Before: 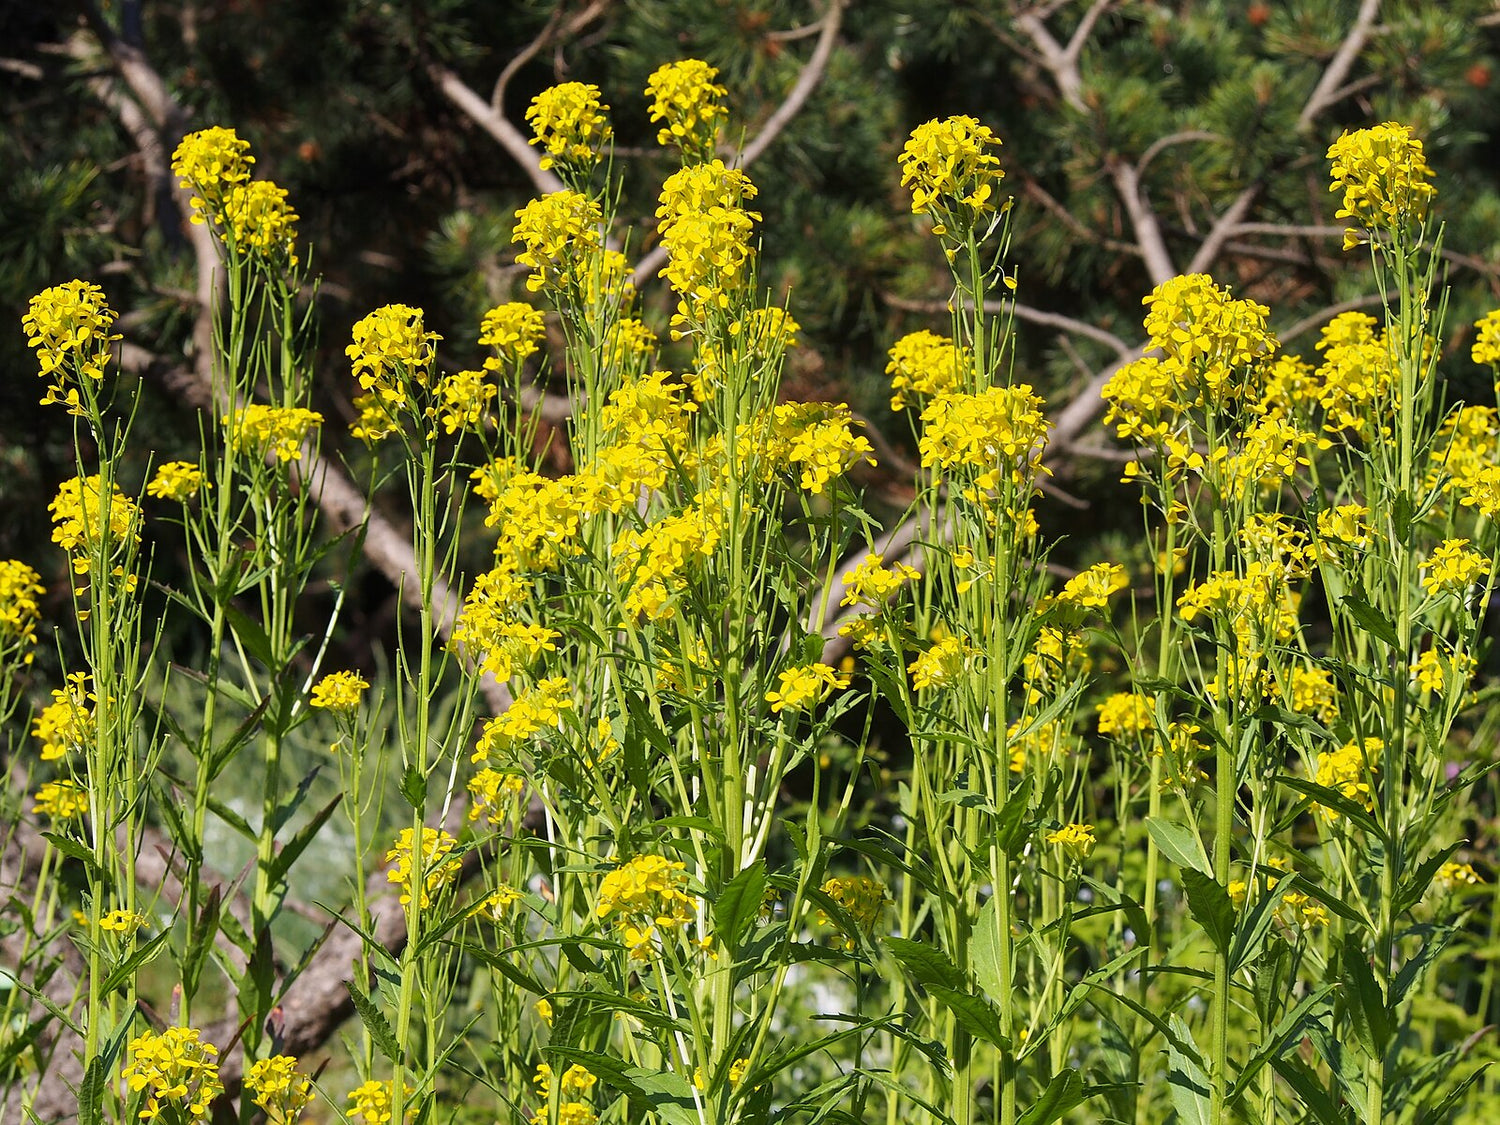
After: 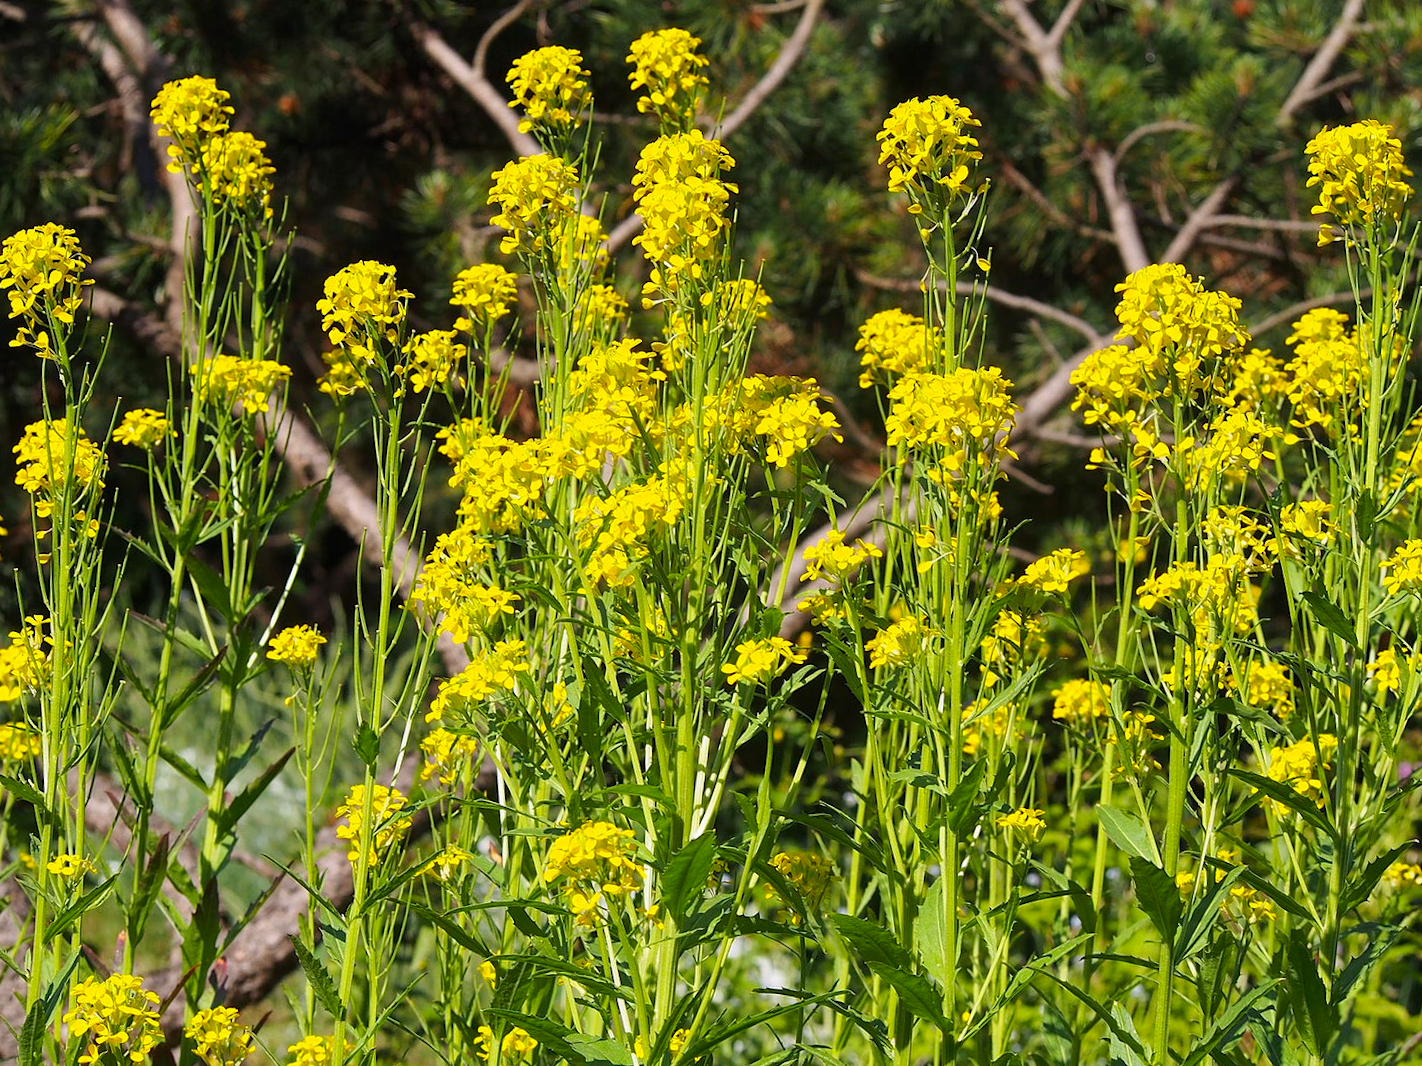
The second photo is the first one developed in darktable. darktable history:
crop and rotate: angle -2.38°
color zones: curves: ch0 [(0, 0.613) (0.01, 0.613) (0.245, 0.448) (0.498, 0.529) (0.642, 0.665) (0.879, 0.777) (0.99, 0.613)]; ch1 [(0, 0) (0.143, 0) (0.286, 0) (0.429, 0) (0.571, 0) (0.714, 0) (0.857, 0)], mix -121.96%
vibrance: vibrance 0%
